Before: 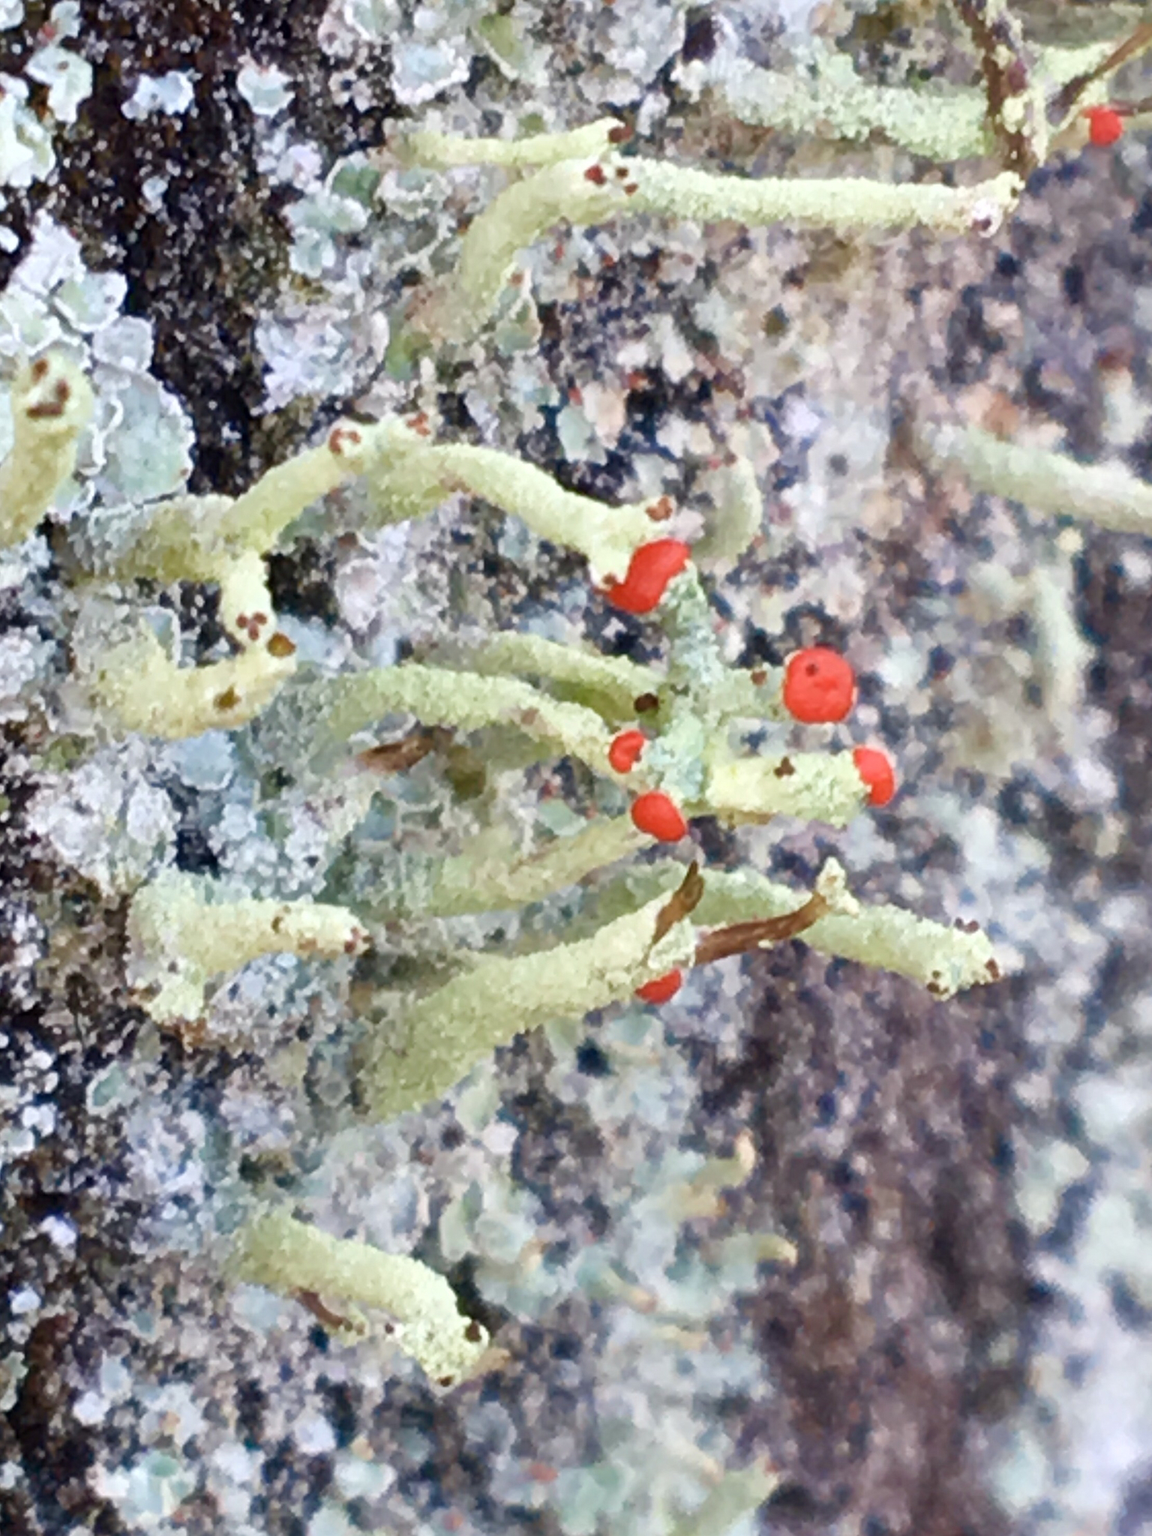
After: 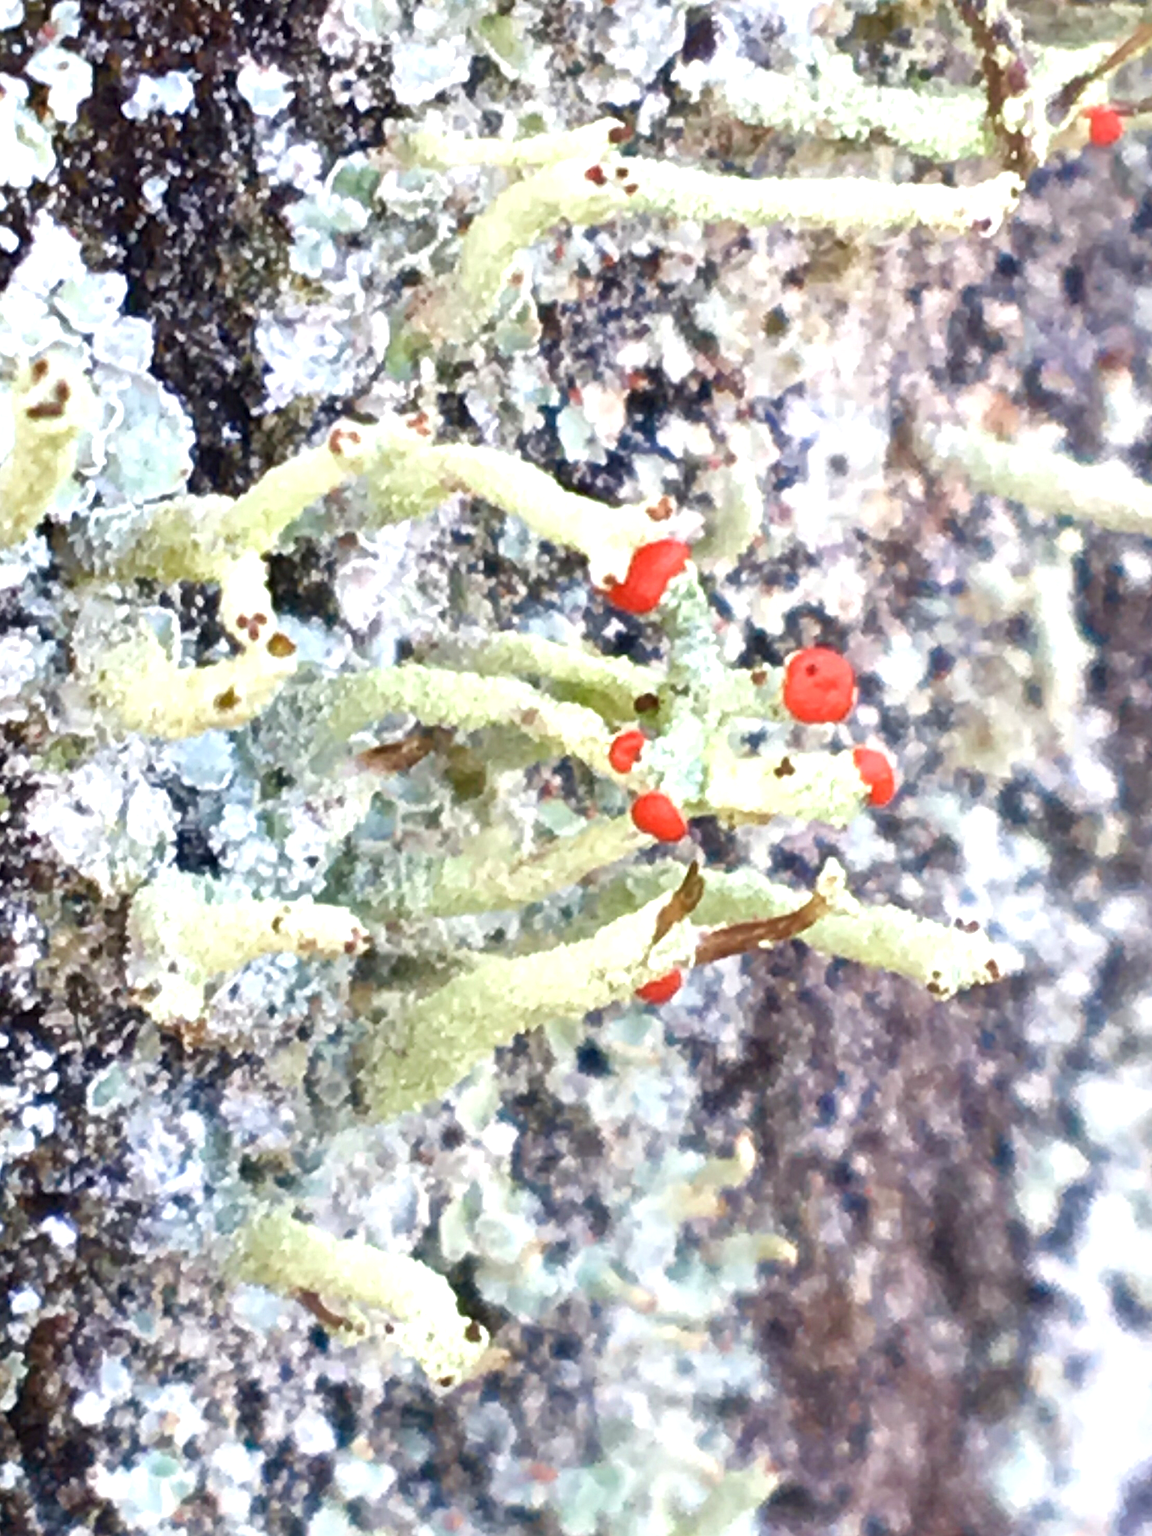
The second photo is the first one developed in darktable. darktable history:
exposure: black level correction 0, exposure 0.7 EV, compensate exposure bias true, compensate highlight preservation false
shadows and highlights: shadows 37.27, highlights -28.18, soften with gaussian
